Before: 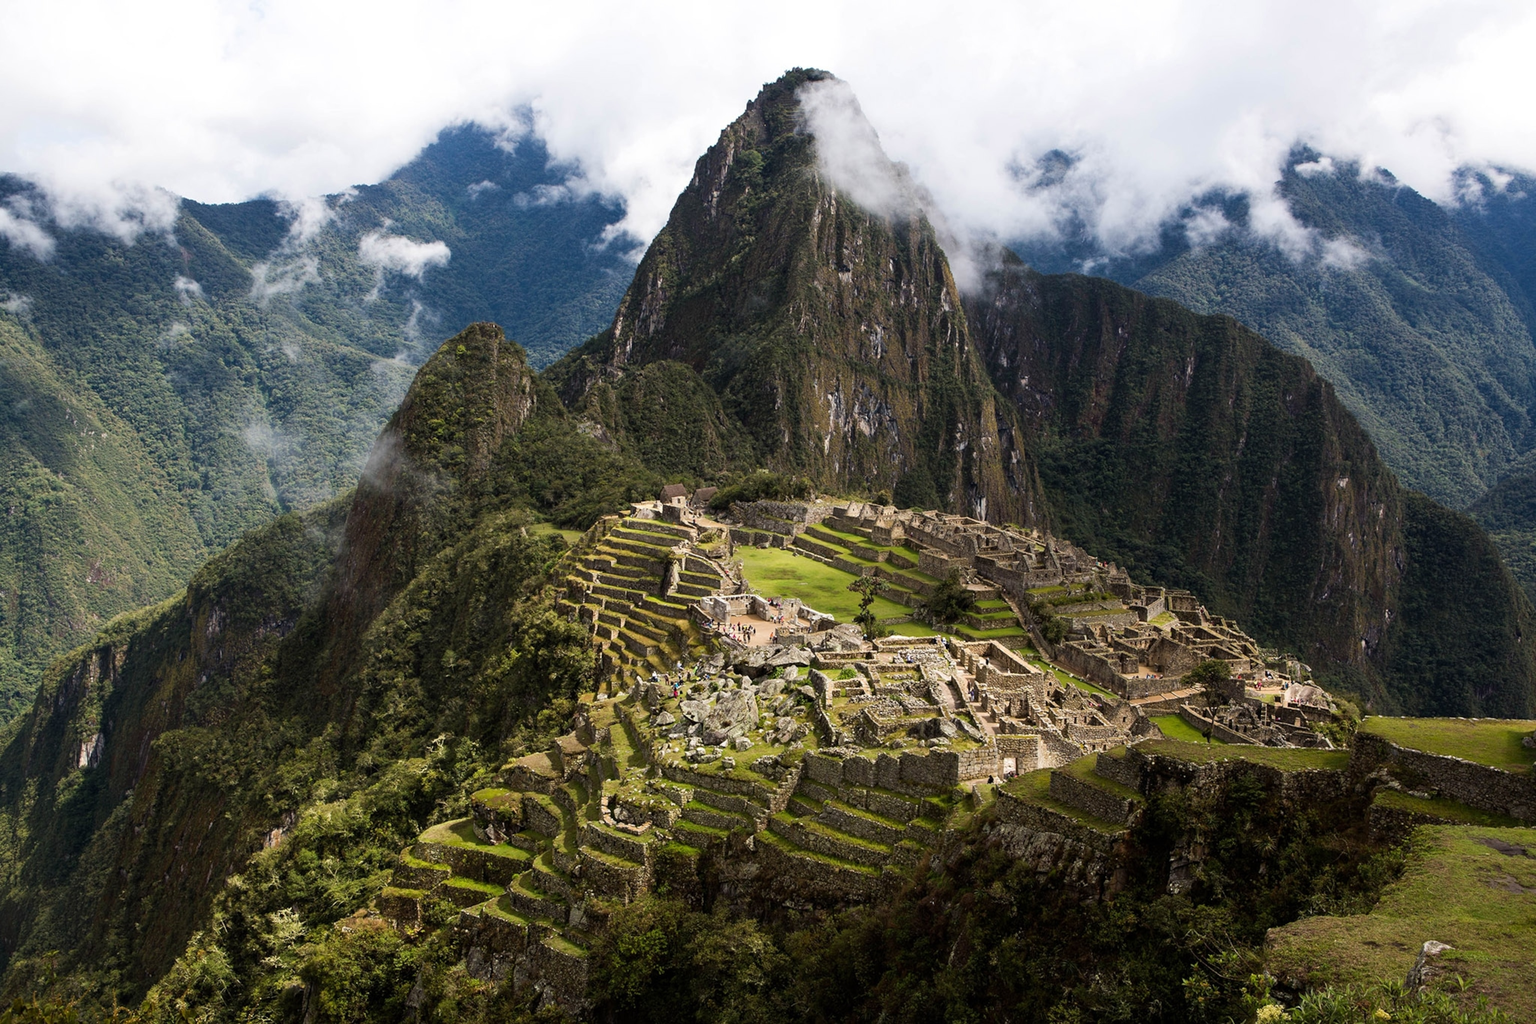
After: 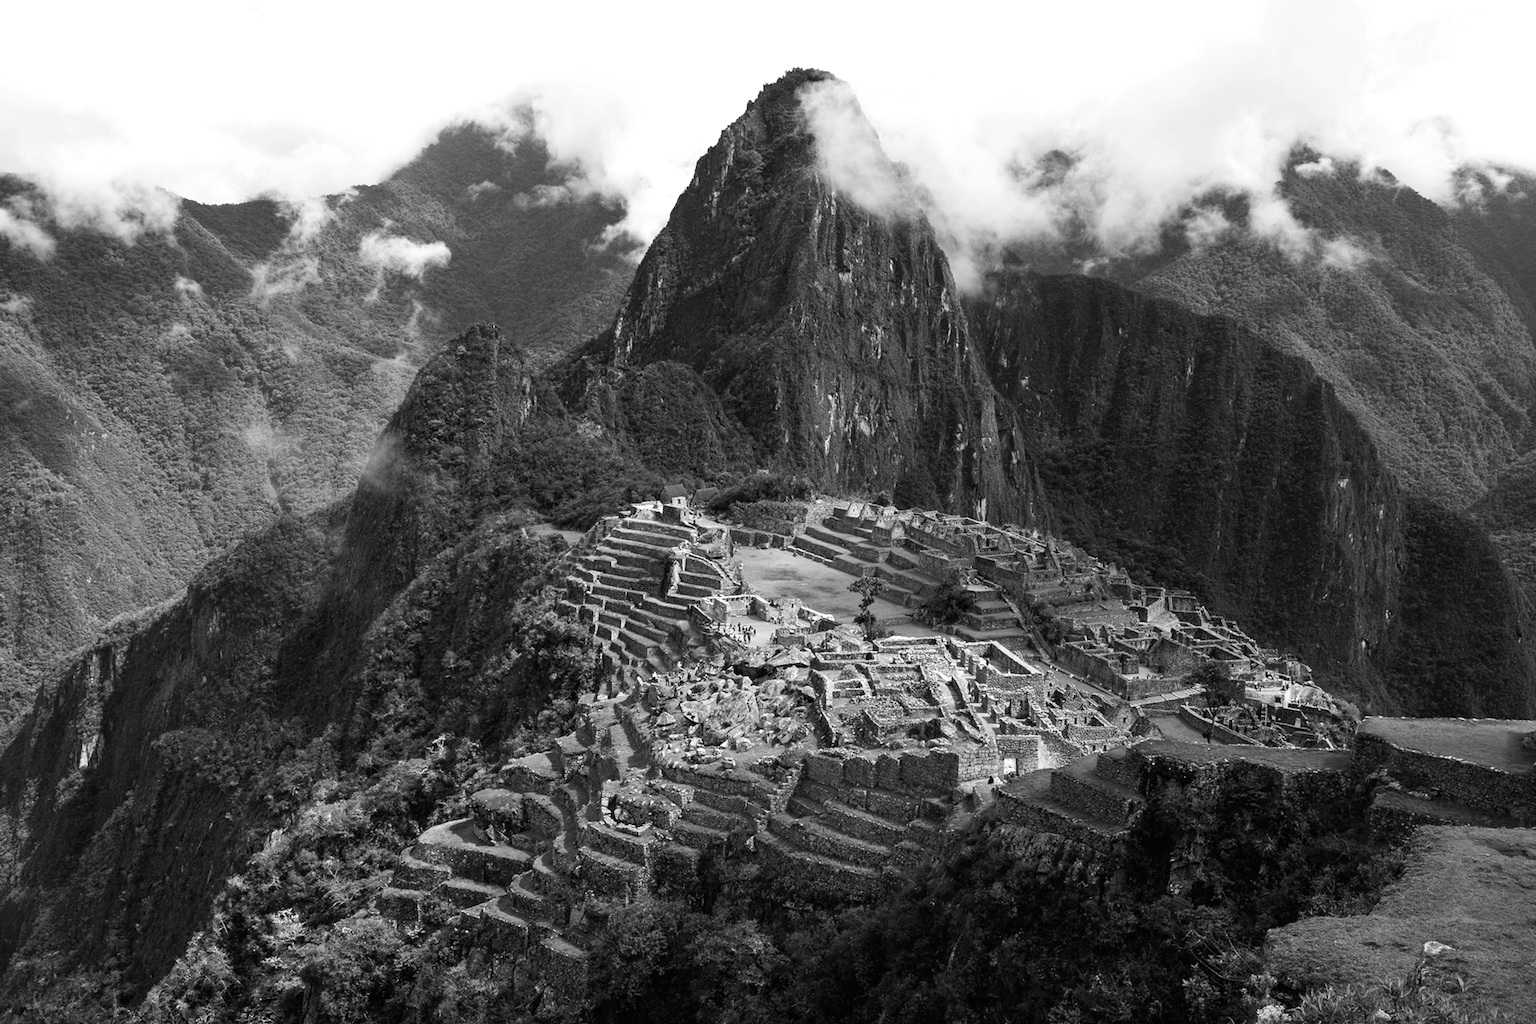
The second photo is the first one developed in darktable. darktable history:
color balance: mode lift, gamma, gain (sRGB), lift [0.997, 0.979, 1.021, 1.011], gamma [1, 1.084, 0.916, 0.998], gain [1, 0.87, 1.13, 1.101], contrast 4.55%, contrast fulcrum 38.24%, output saturation 104.09%
monochrome: a 32, b 64, size 2.3
